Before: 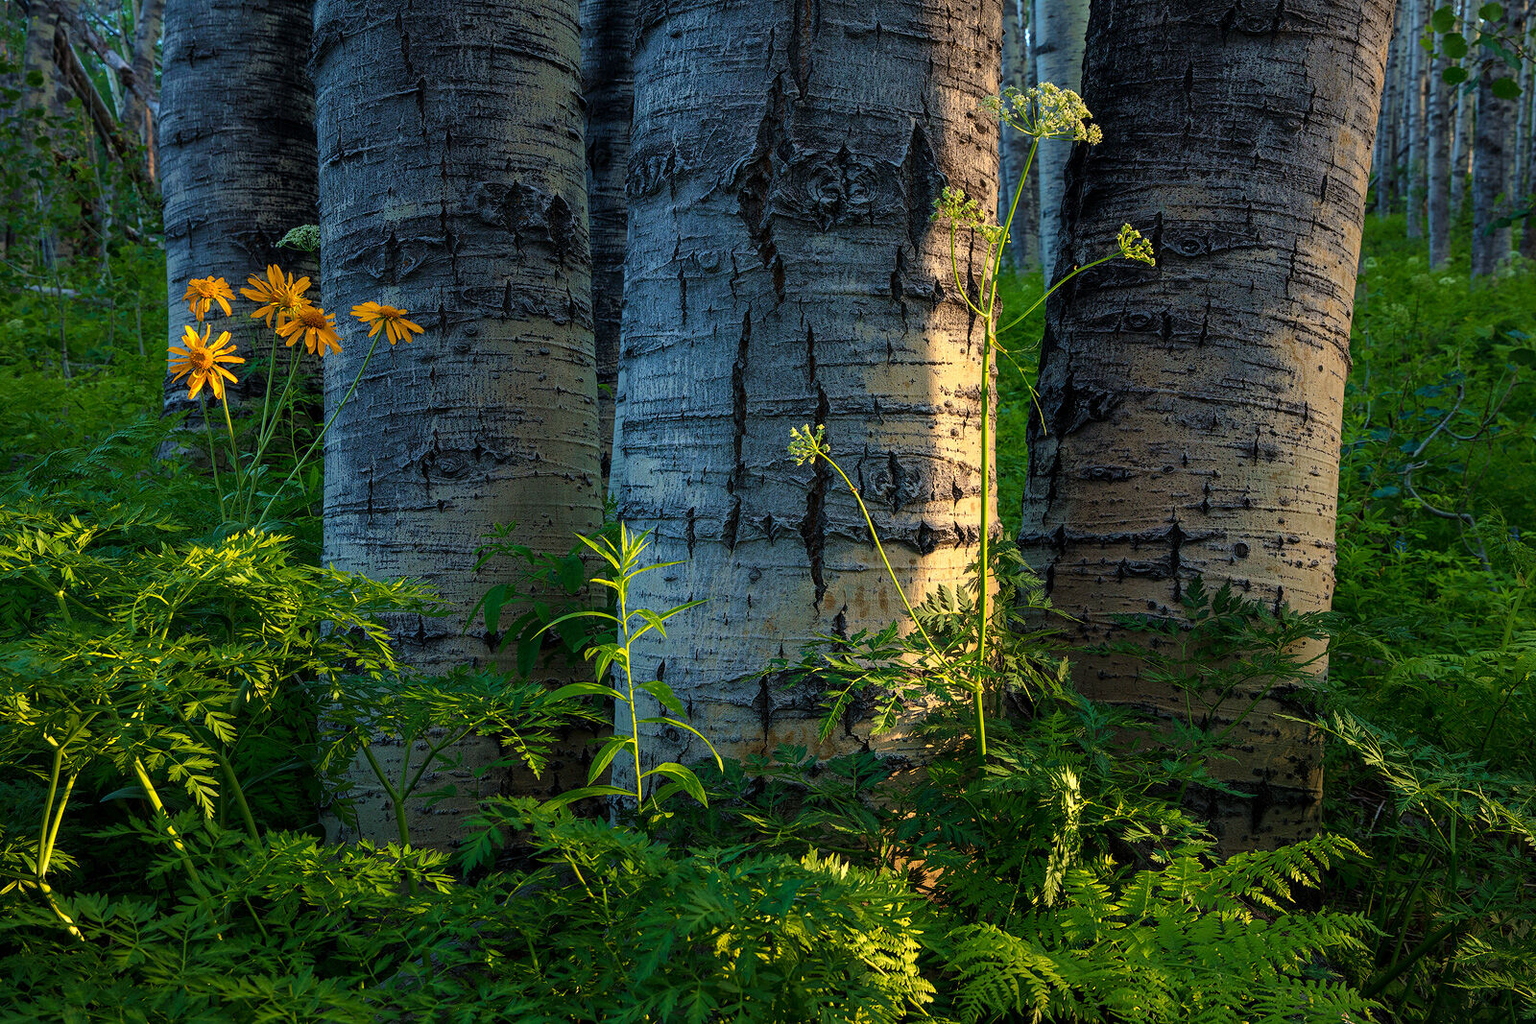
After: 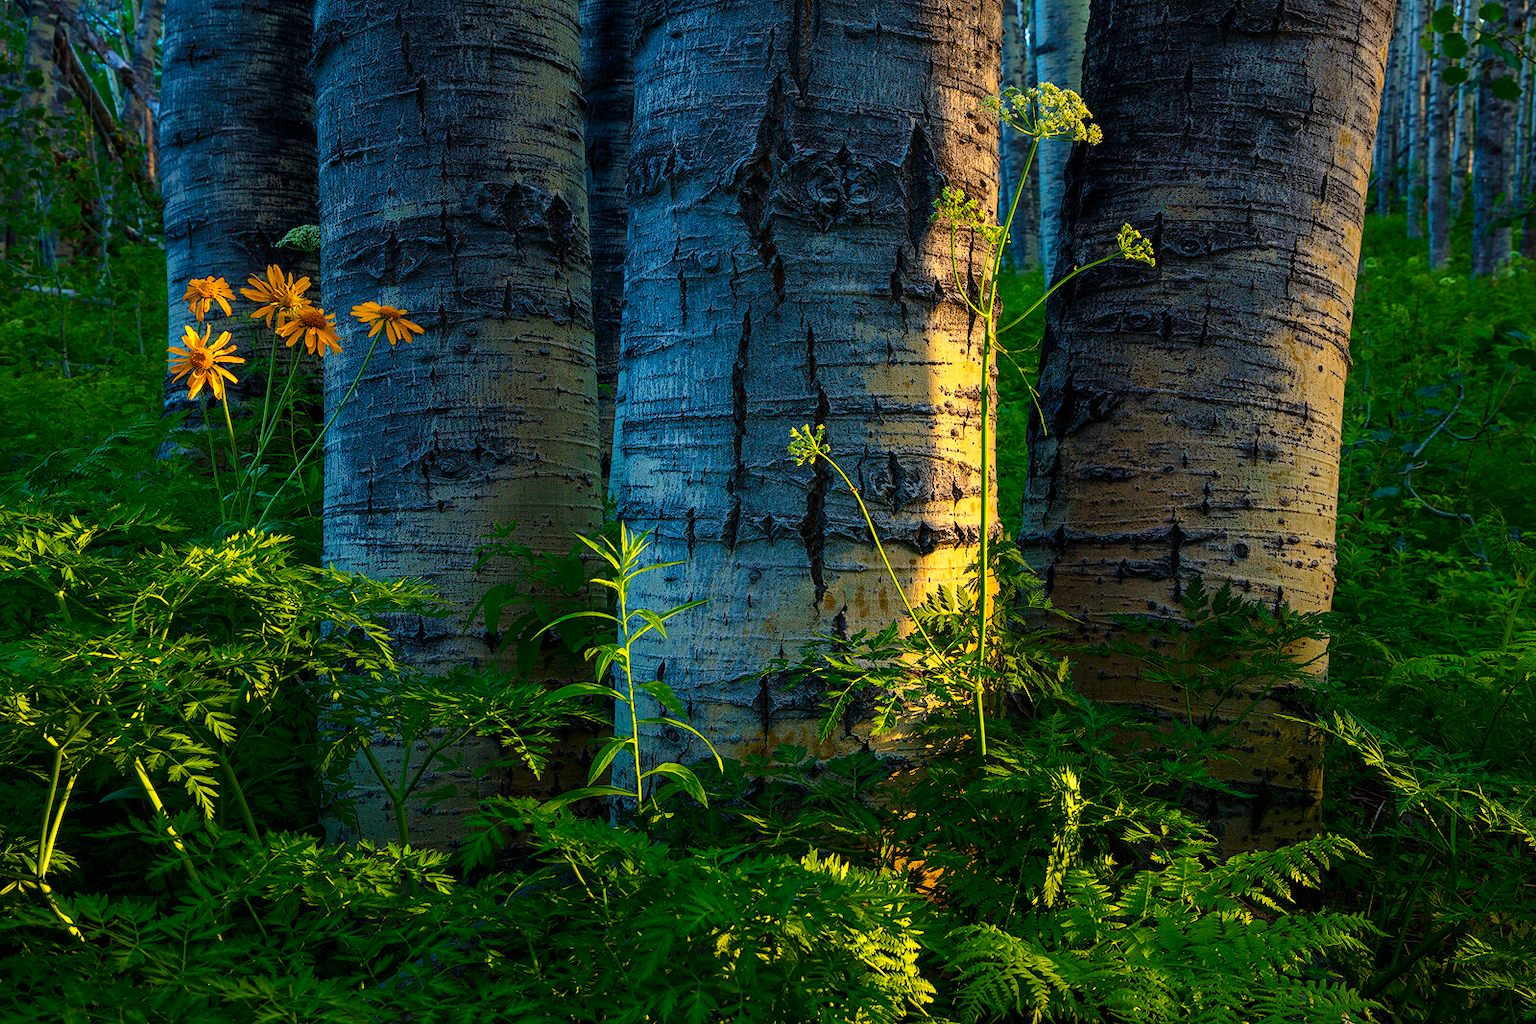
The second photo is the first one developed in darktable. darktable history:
contrast brightness saturation: contrast 0.15, brightness -0.01, saturation 0.1
rgb levels: preserve colors max RGB
color balance rgb: perceptual saturation grading › global saturation 30%, global vibrance 20%
